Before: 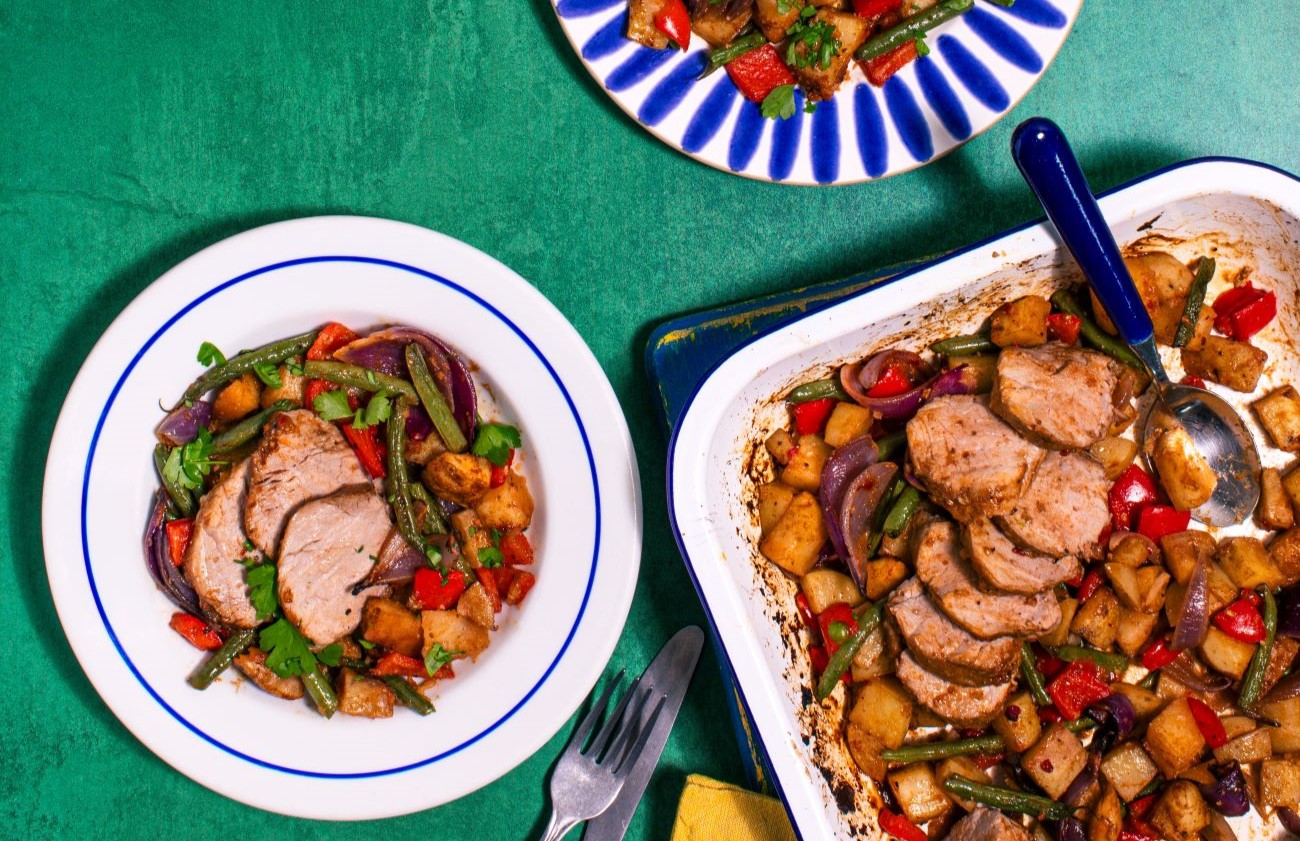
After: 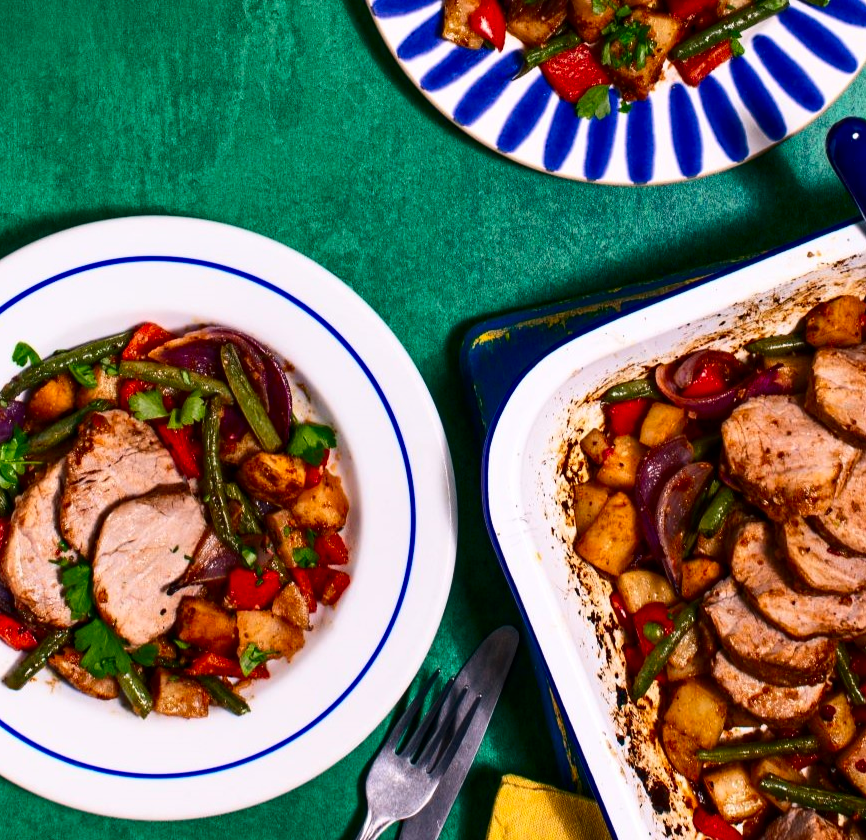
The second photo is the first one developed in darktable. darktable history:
crop and rotate: left 14.292%, right 19.041%
contrast brightness saturation: contrast 0.2, brightness -0.11, saturation 0.1
